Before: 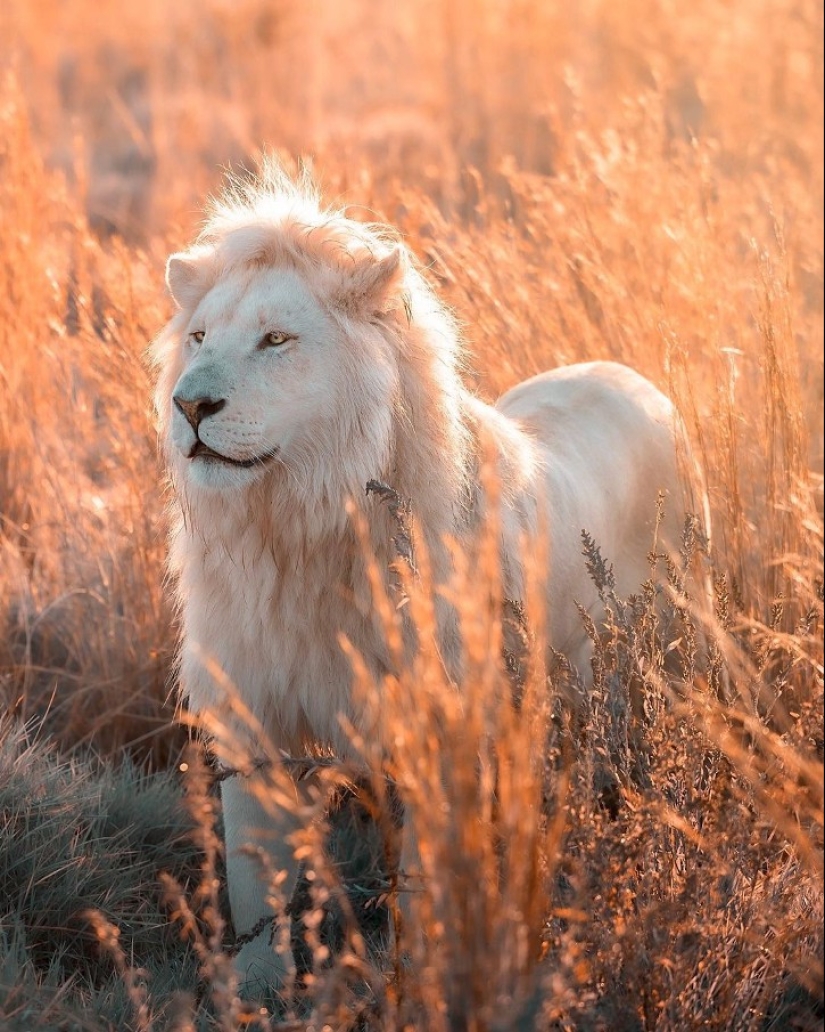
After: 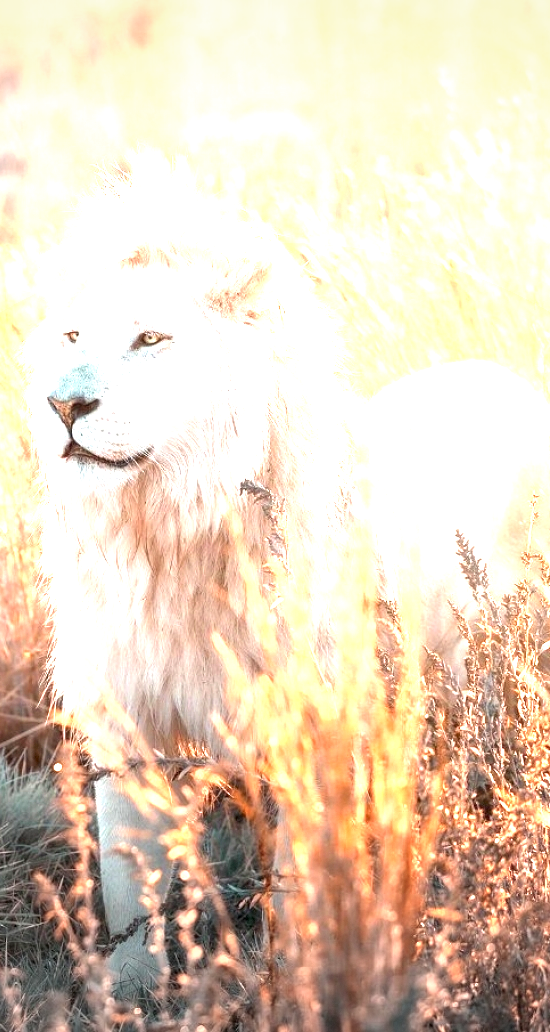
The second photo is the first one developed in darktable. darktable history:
crop: left 15.373%, right 17.919%
vignetting: fall-off radius 100.26%, width/height ratio 1.337, dithering 8-bit output, unbound false
exposure: exposure 2.02 EV, compensate highlight preservation false
local contrast: detail 130%
